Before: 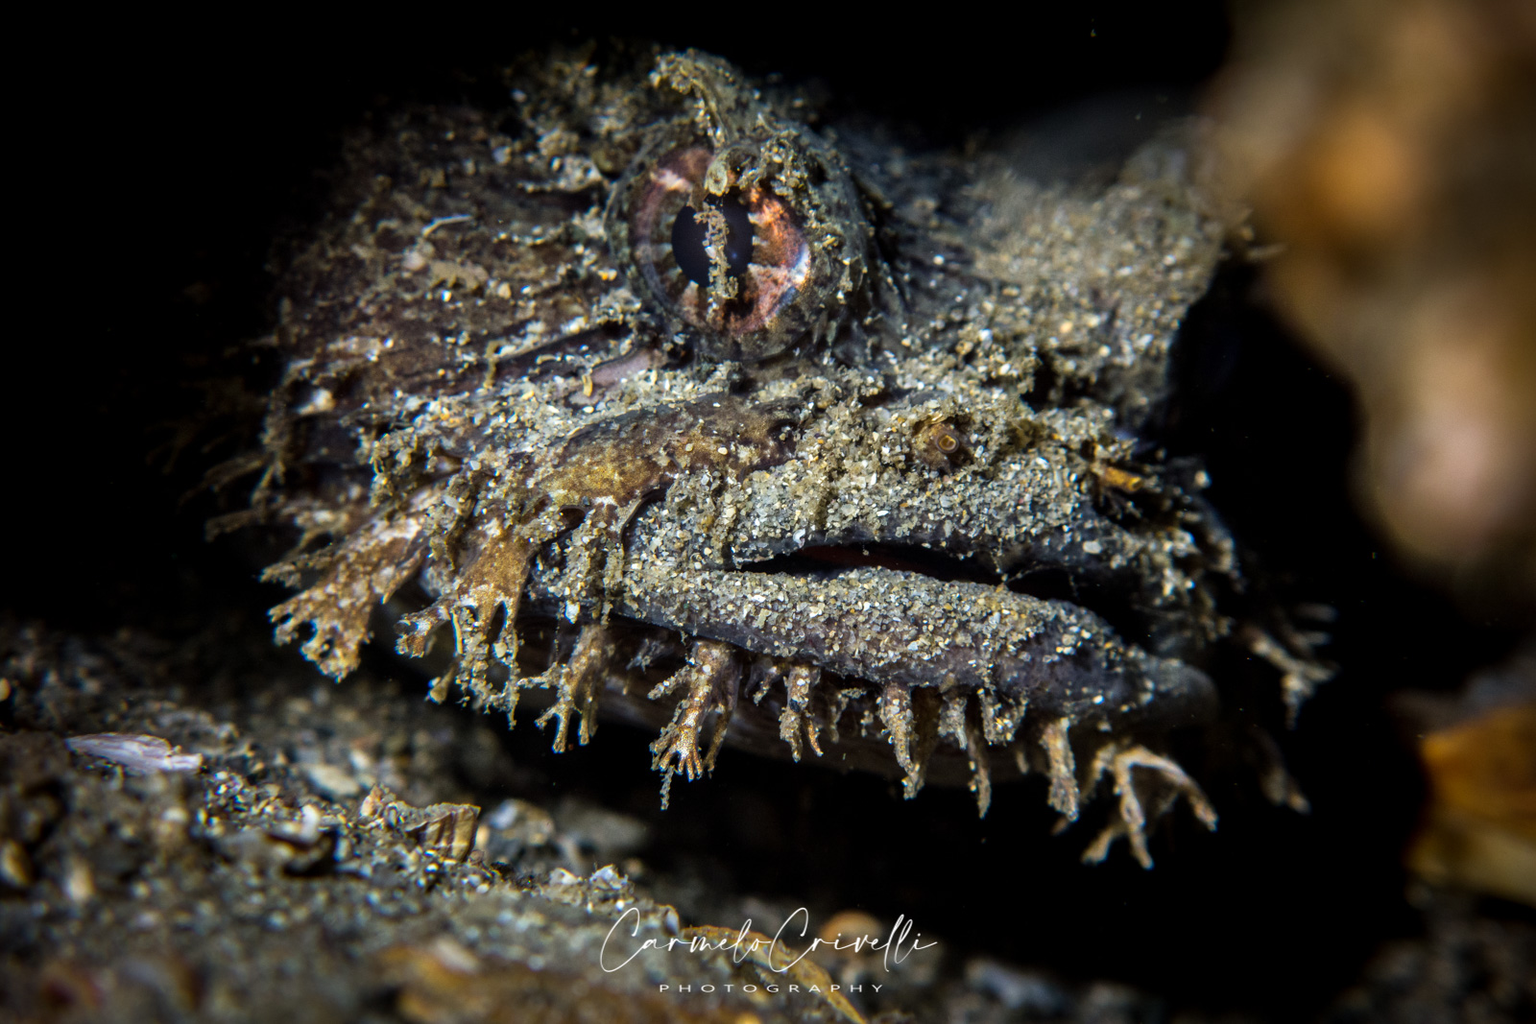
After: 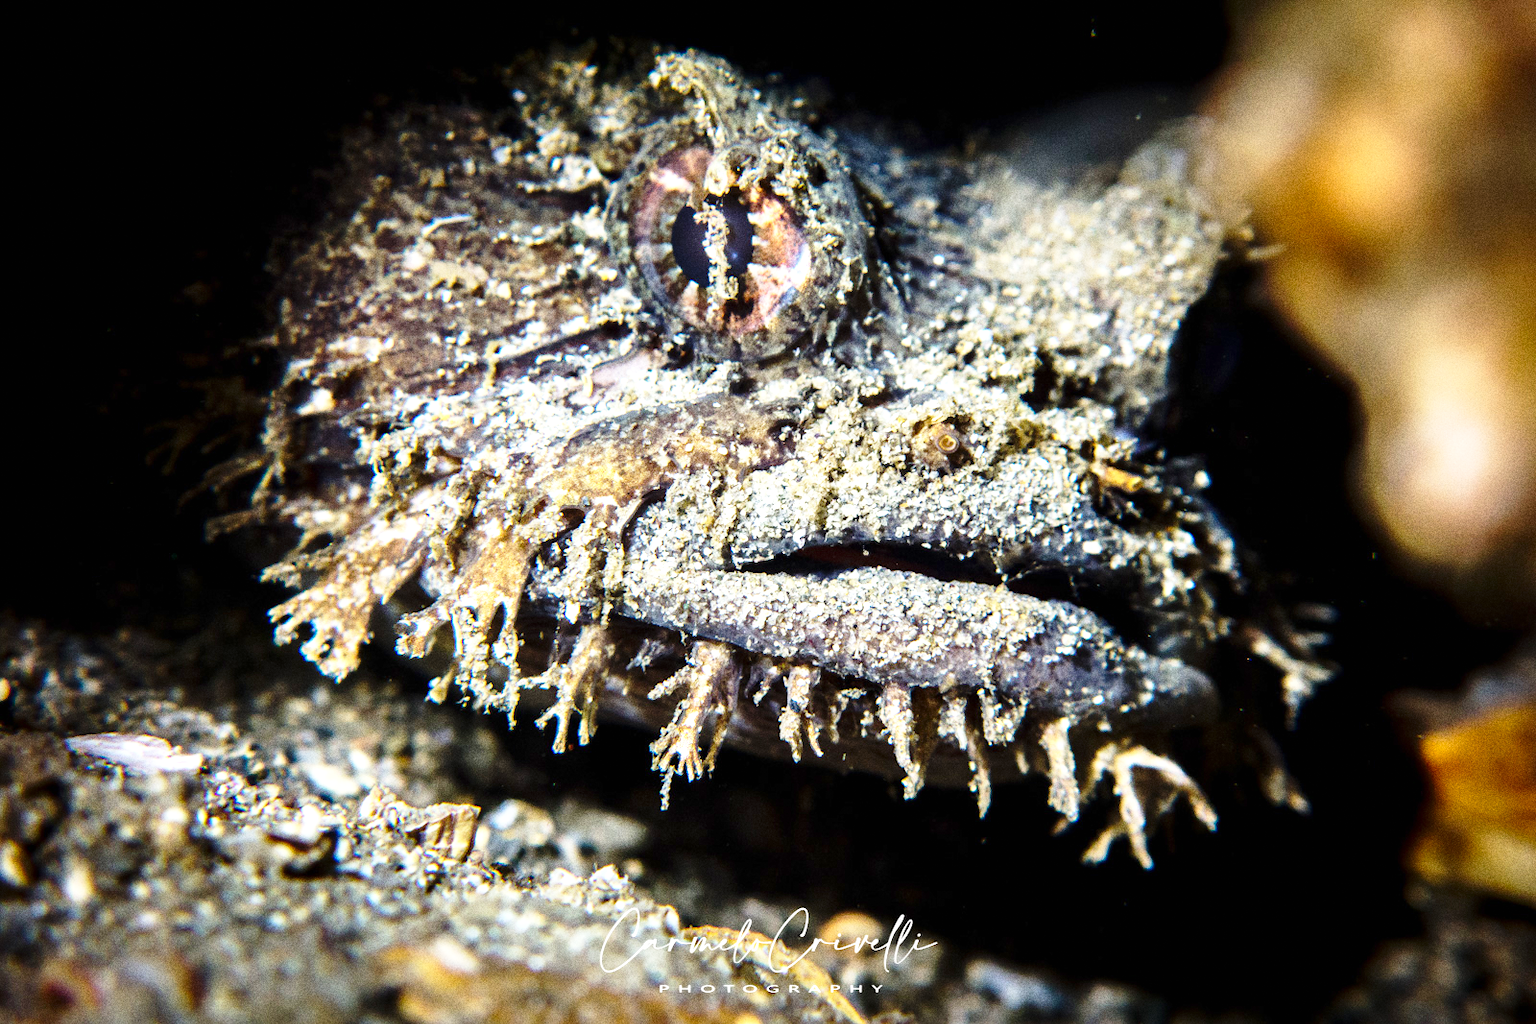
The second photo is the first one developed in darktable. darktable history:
grain: coarseness 0.09 ISO, strength 40%
base curve: curves: ch0 [(0, 0) (0.028, 0.03) (0.121, 0.232) (0.46, 0.748) (0.859, 0.968) (1, 1)], preserve colors none
contrast brightness saturation: contrast 0.03, brightness -0.04
exposure: black level correction 0, exposure 1.2 EV, compensate highlight preservation false
